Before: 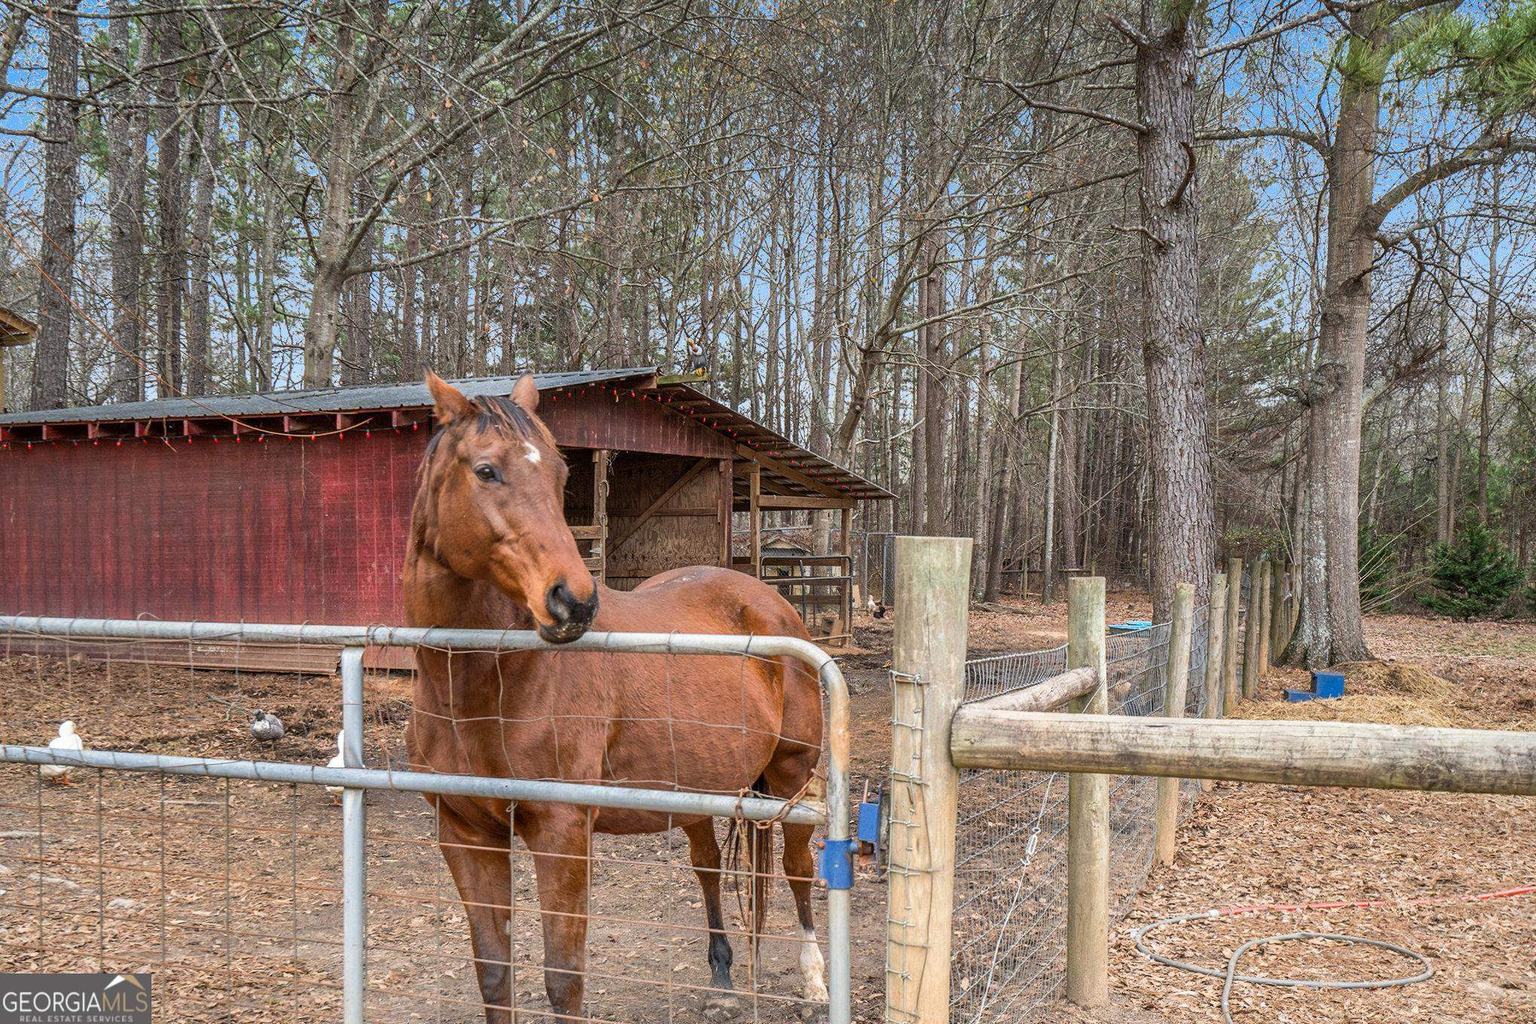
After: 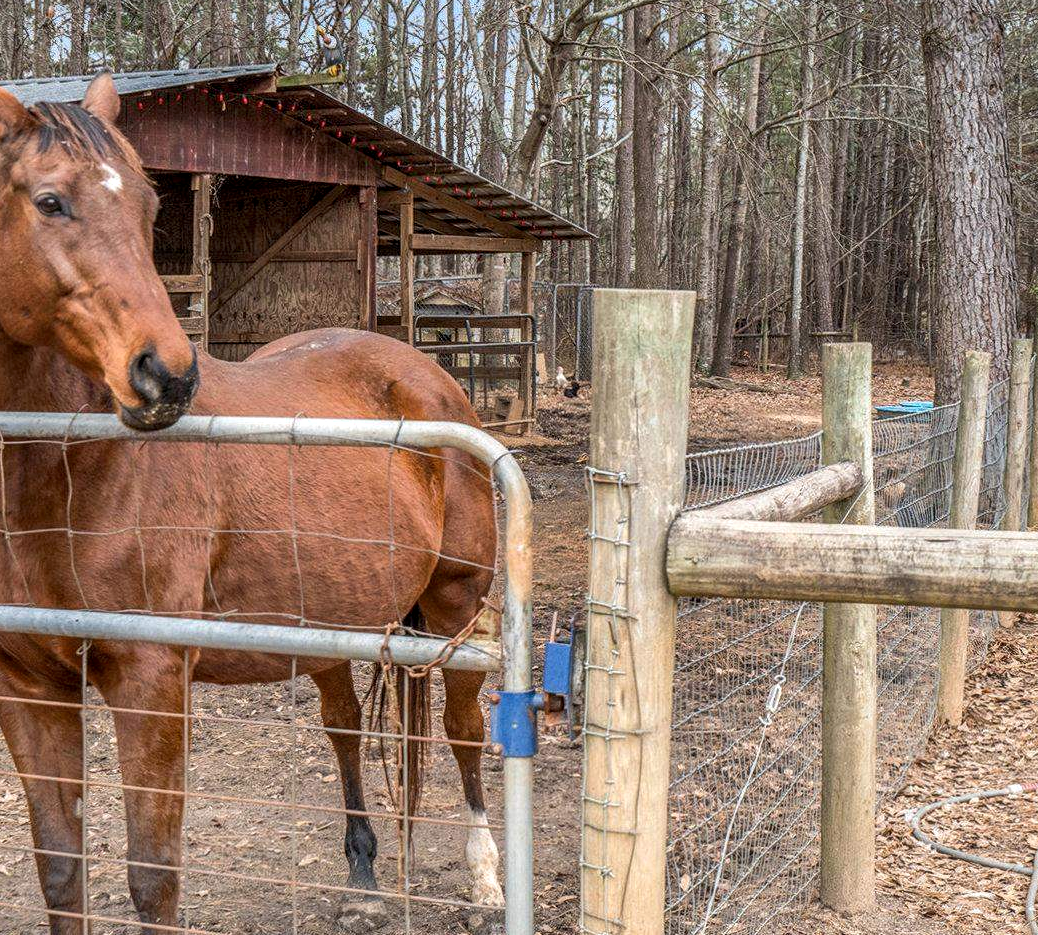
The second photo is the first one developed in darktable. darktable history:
crop and rotate: left 29.237%, top 31.152%, right 19.807%
local contrast: on, module defaults
